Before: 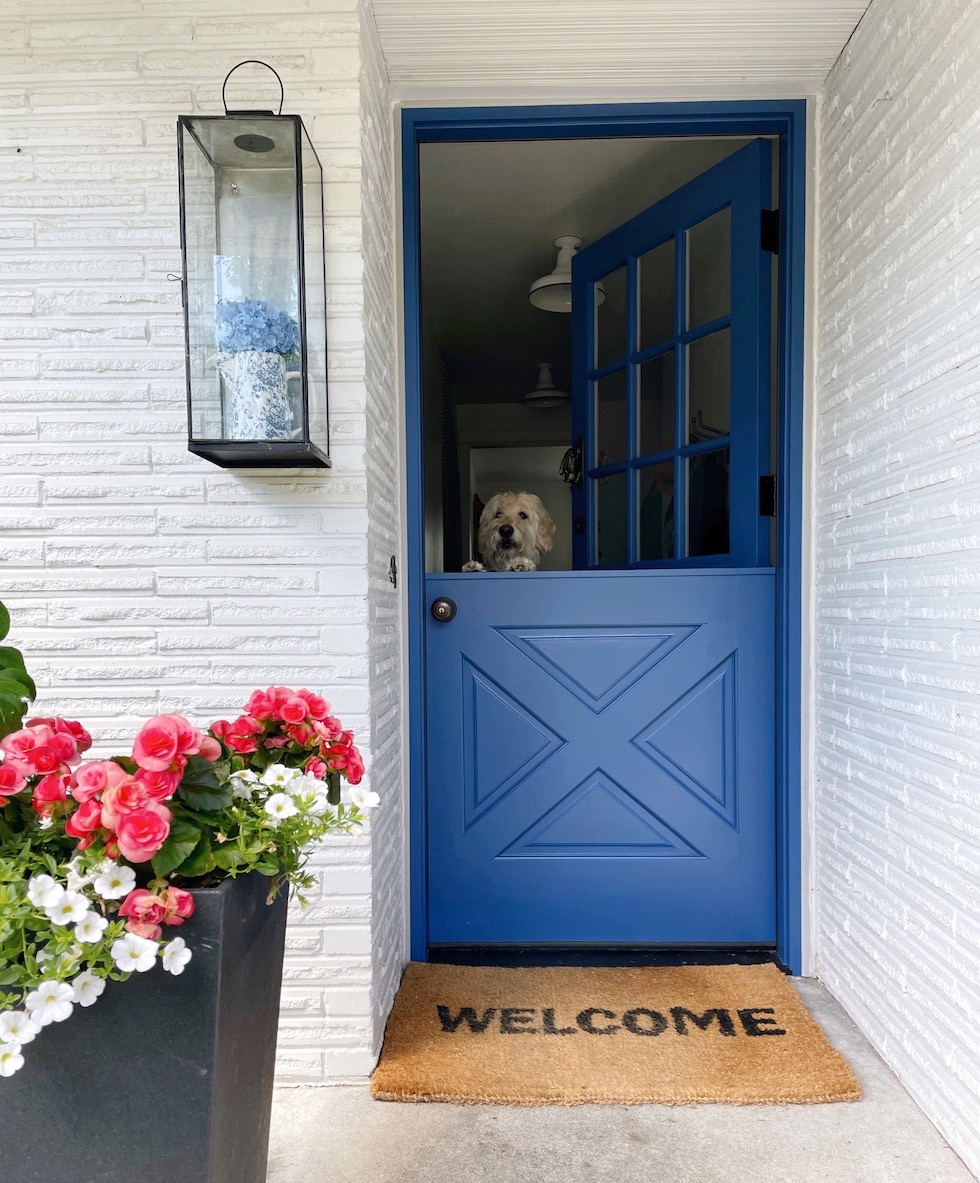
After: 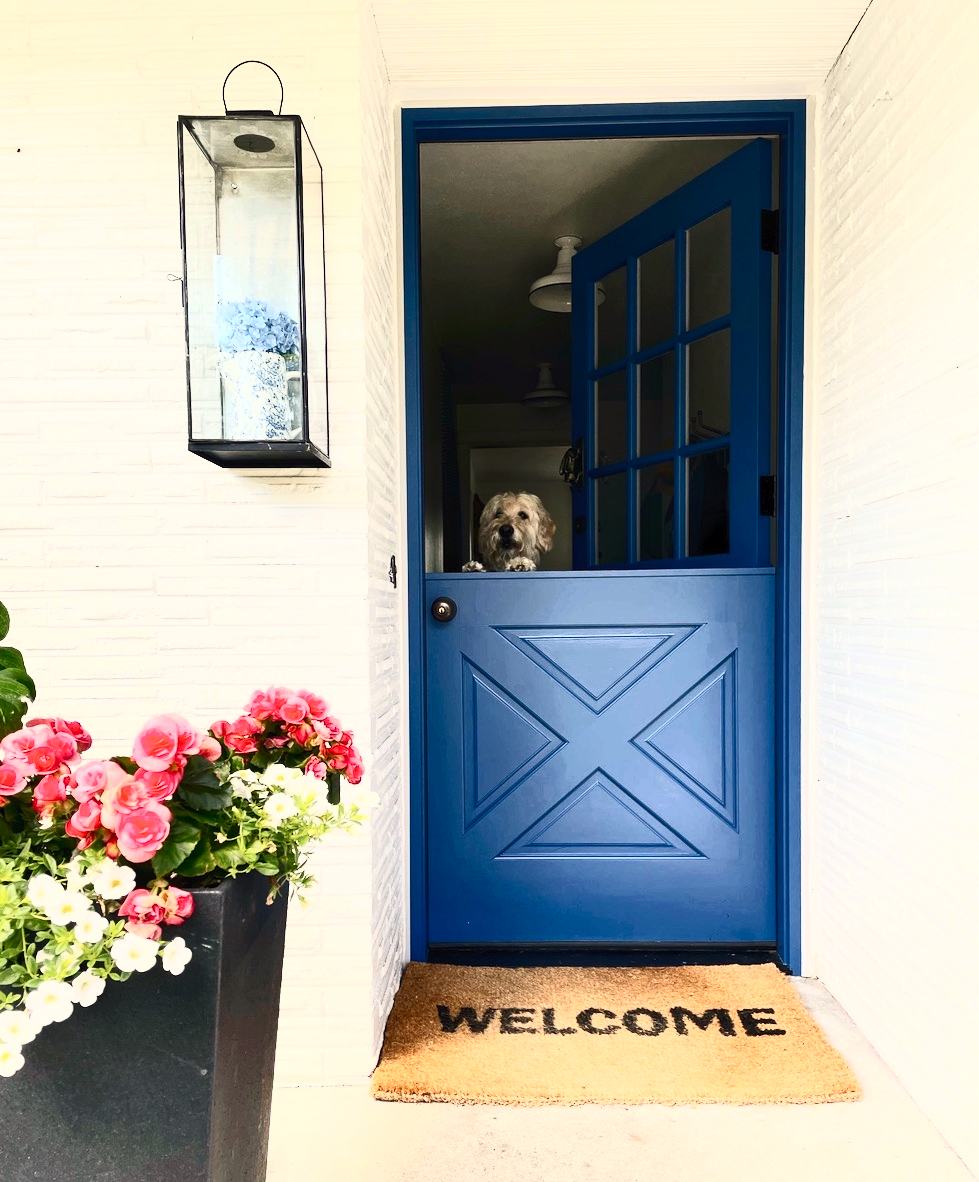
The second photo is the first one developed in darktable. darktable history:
white balance: red 1.045, blue 0.932
contrast brightness saturation: contrast 0.62, brightness 0.34, saturation 0.14
